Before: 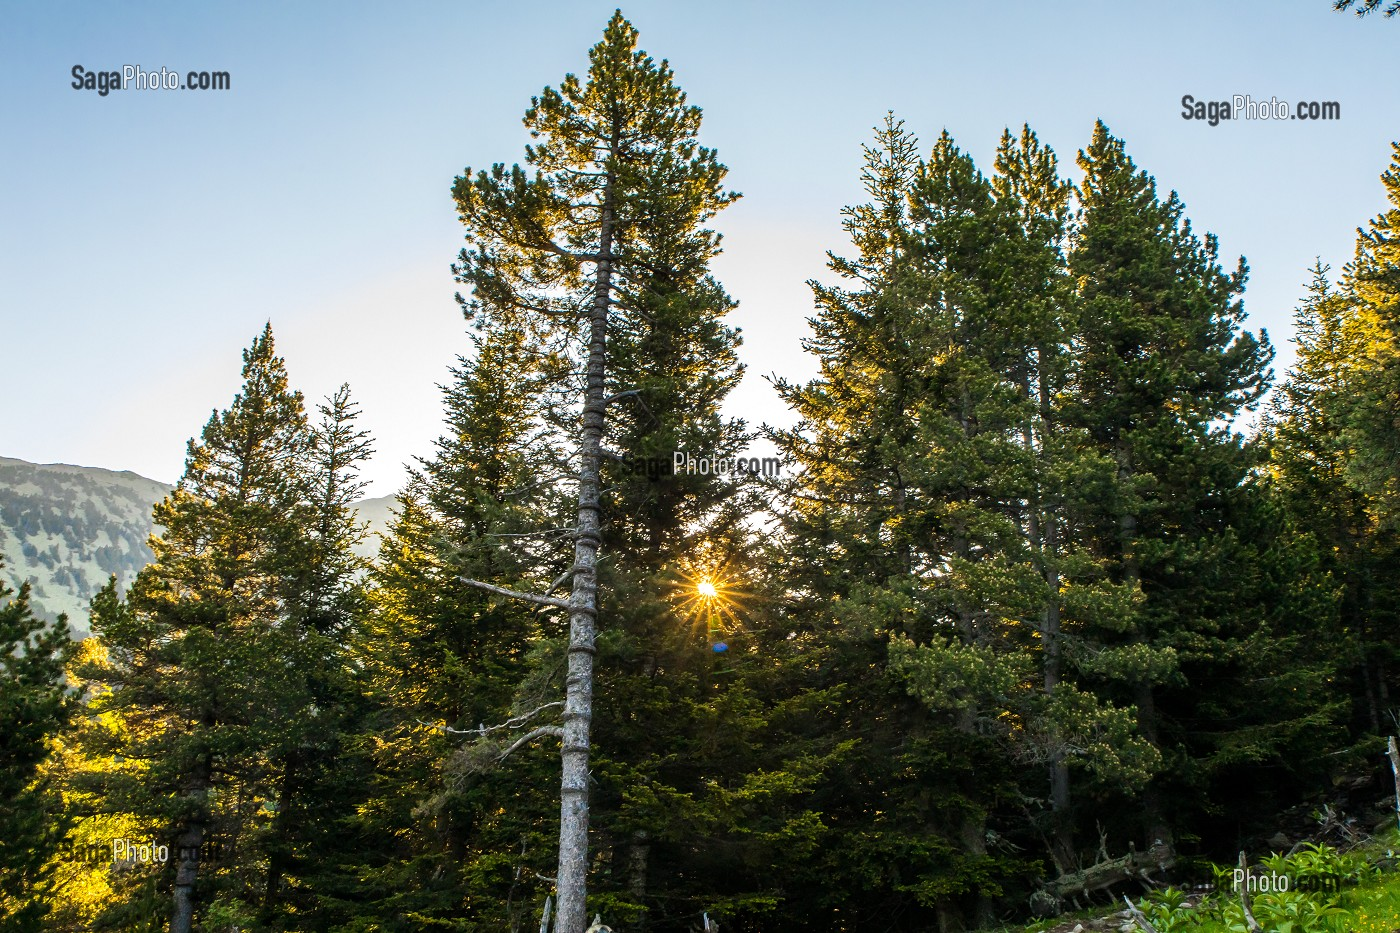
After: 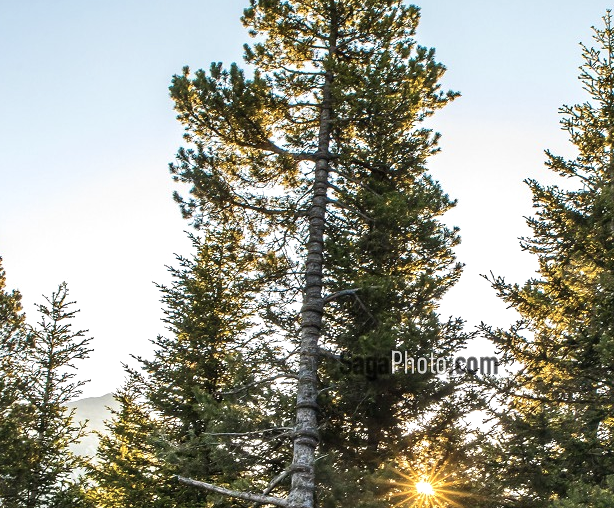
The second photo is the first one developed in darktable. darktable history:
exposure: exposure 0.202 EV, compensate exposure bias true, compensate highlight preservation false
crop: left 20.159%, top 10.866%, right 35.942%, bottom 34.646%
color correction: highlights b* -0.007, saturation 0.815
